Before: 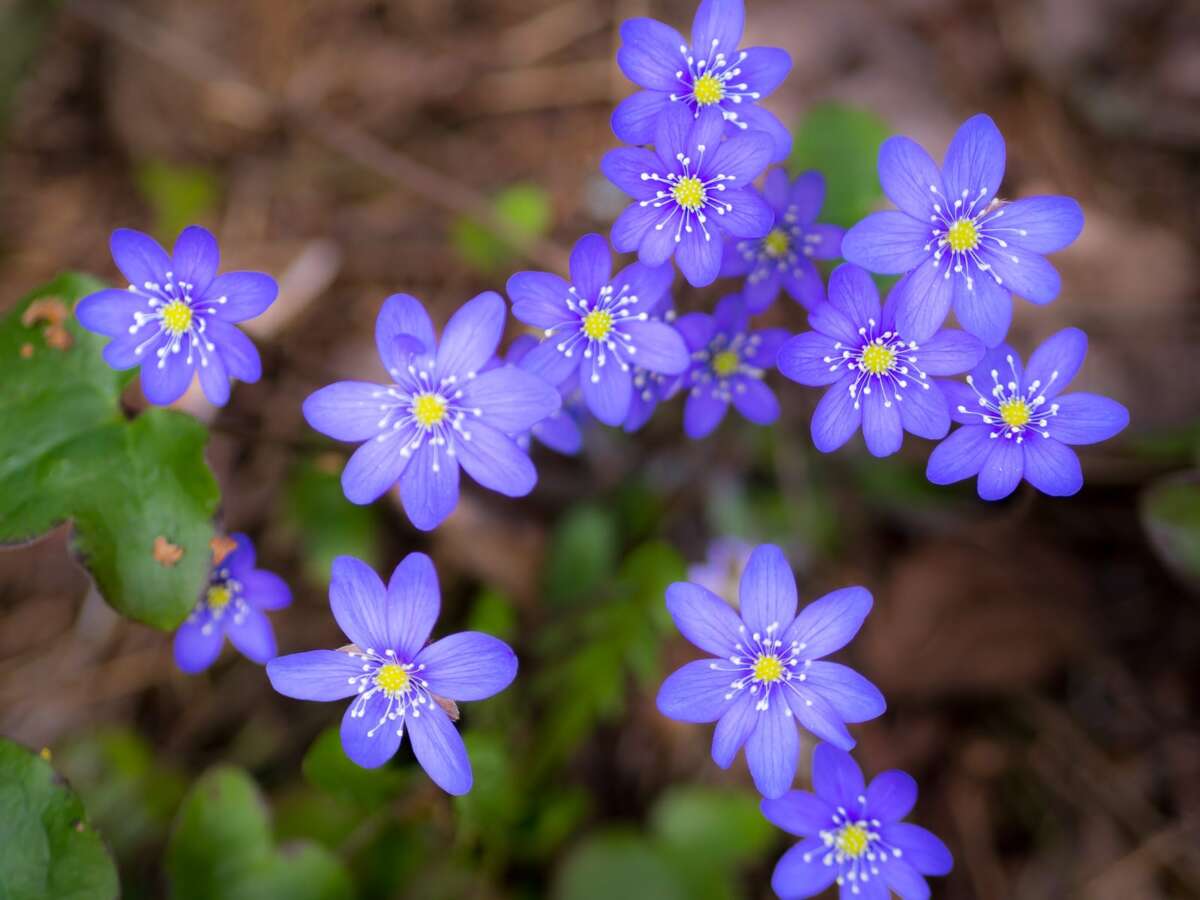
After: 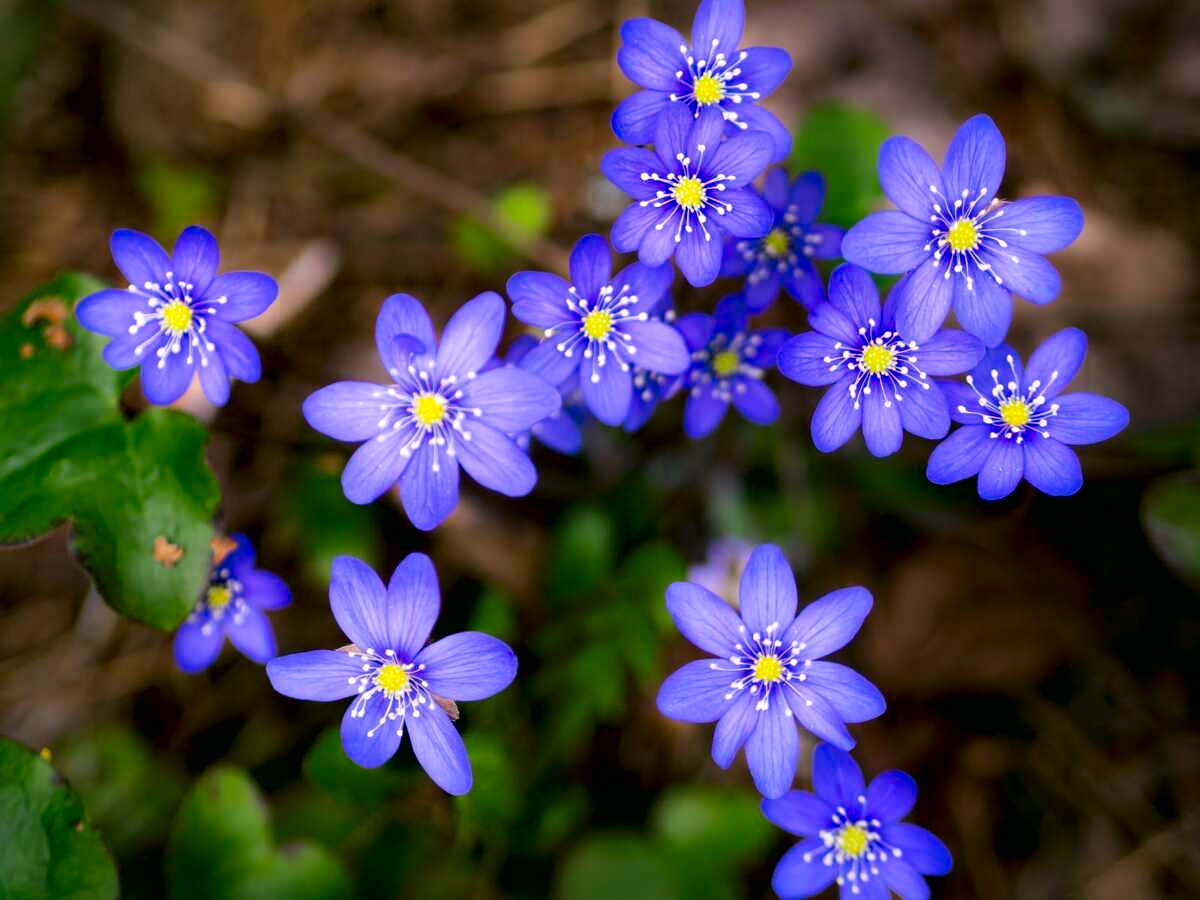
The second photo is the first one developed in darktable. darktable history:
color correction: highlights a* 4.02, highlights b* 4.98, shadows a* -7.55, shadows b* 4.98
local contrast: mode bilateral grid, contrast 25, coarseness 60, detail 151%, midtone range 0.2
contrast brightness saturation: contrast 0.12, brightness -0.12, saturation 0.2
